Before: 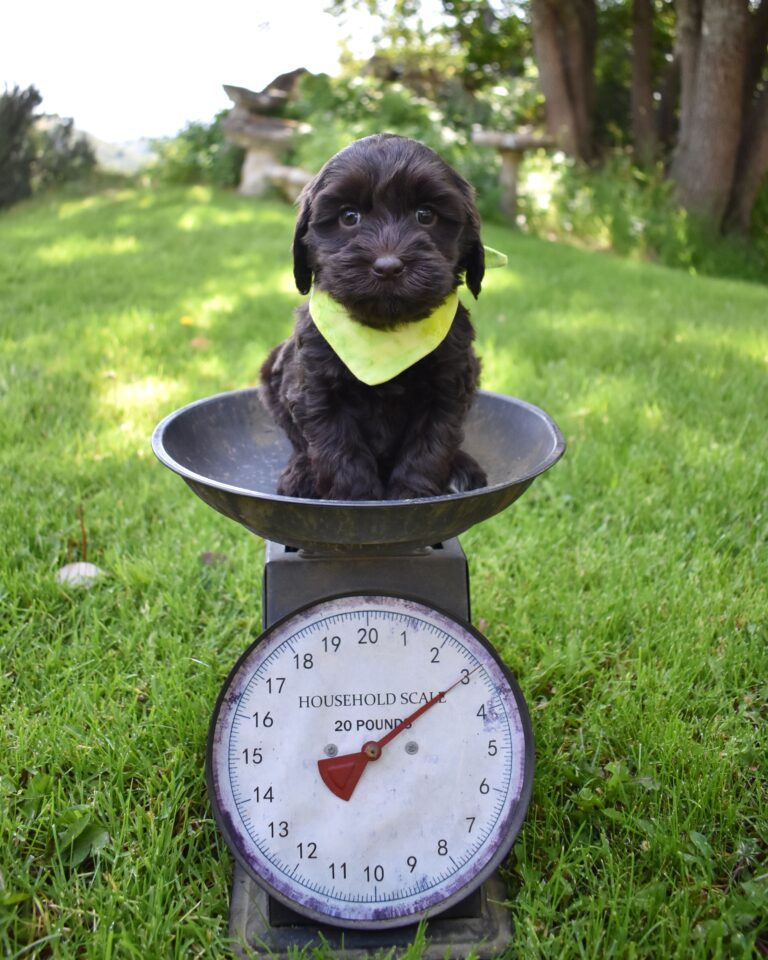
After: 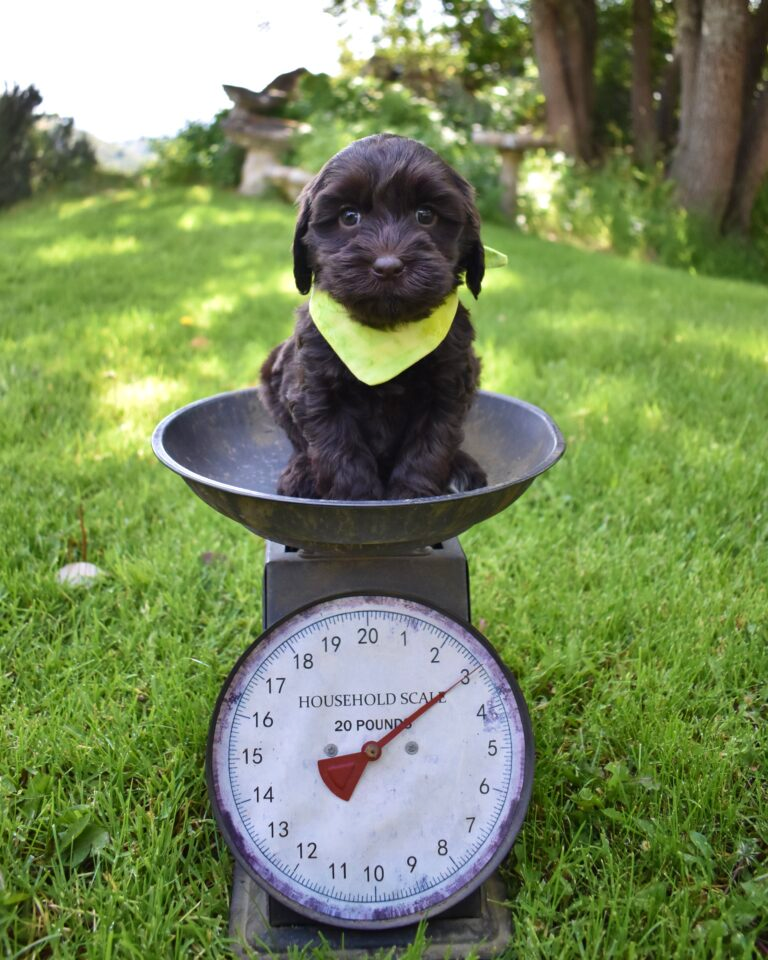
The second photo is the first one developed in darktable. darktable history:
velvia: strength 17%
shadows and highlights: soften with gaussian
